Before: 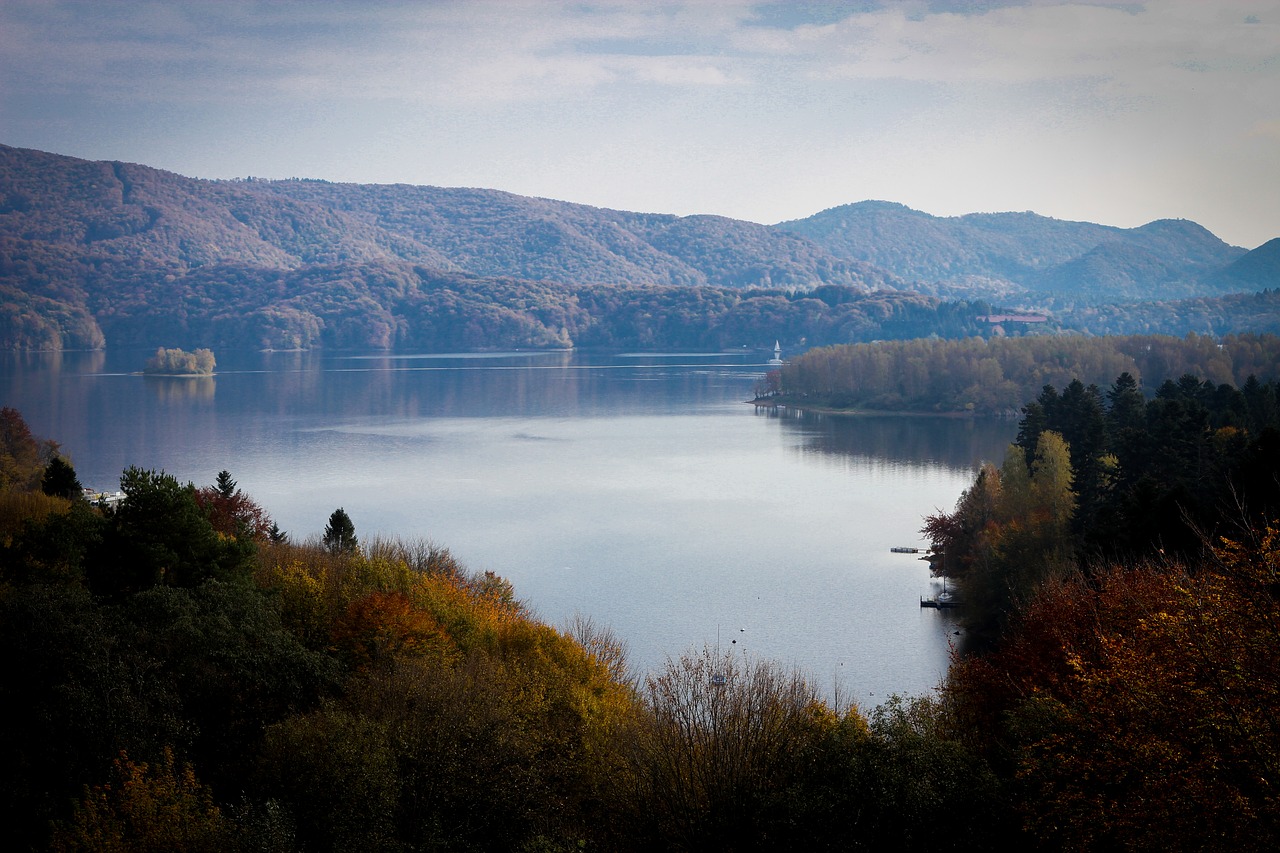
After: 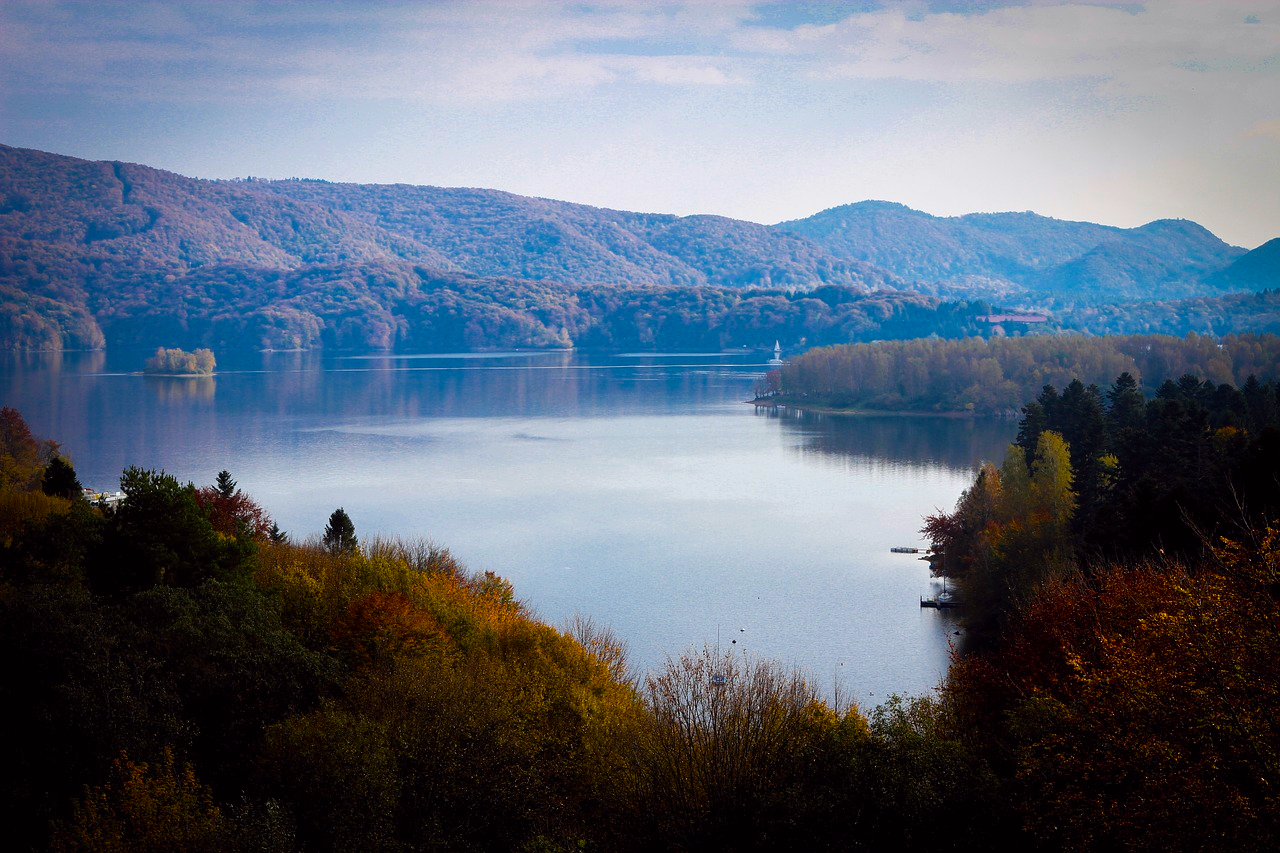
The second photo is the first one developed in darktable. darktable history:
color balance rgb: perceptual saturation grading › global saturation 25%, global vibrance 20%
color balance: lift [1, 1, 0.999, 1.001], gamma [1, 1.003, 1.005, 0.995], gain [1, 0.992, 0.988, 1.012], contrast 5%, output saturation 110%
